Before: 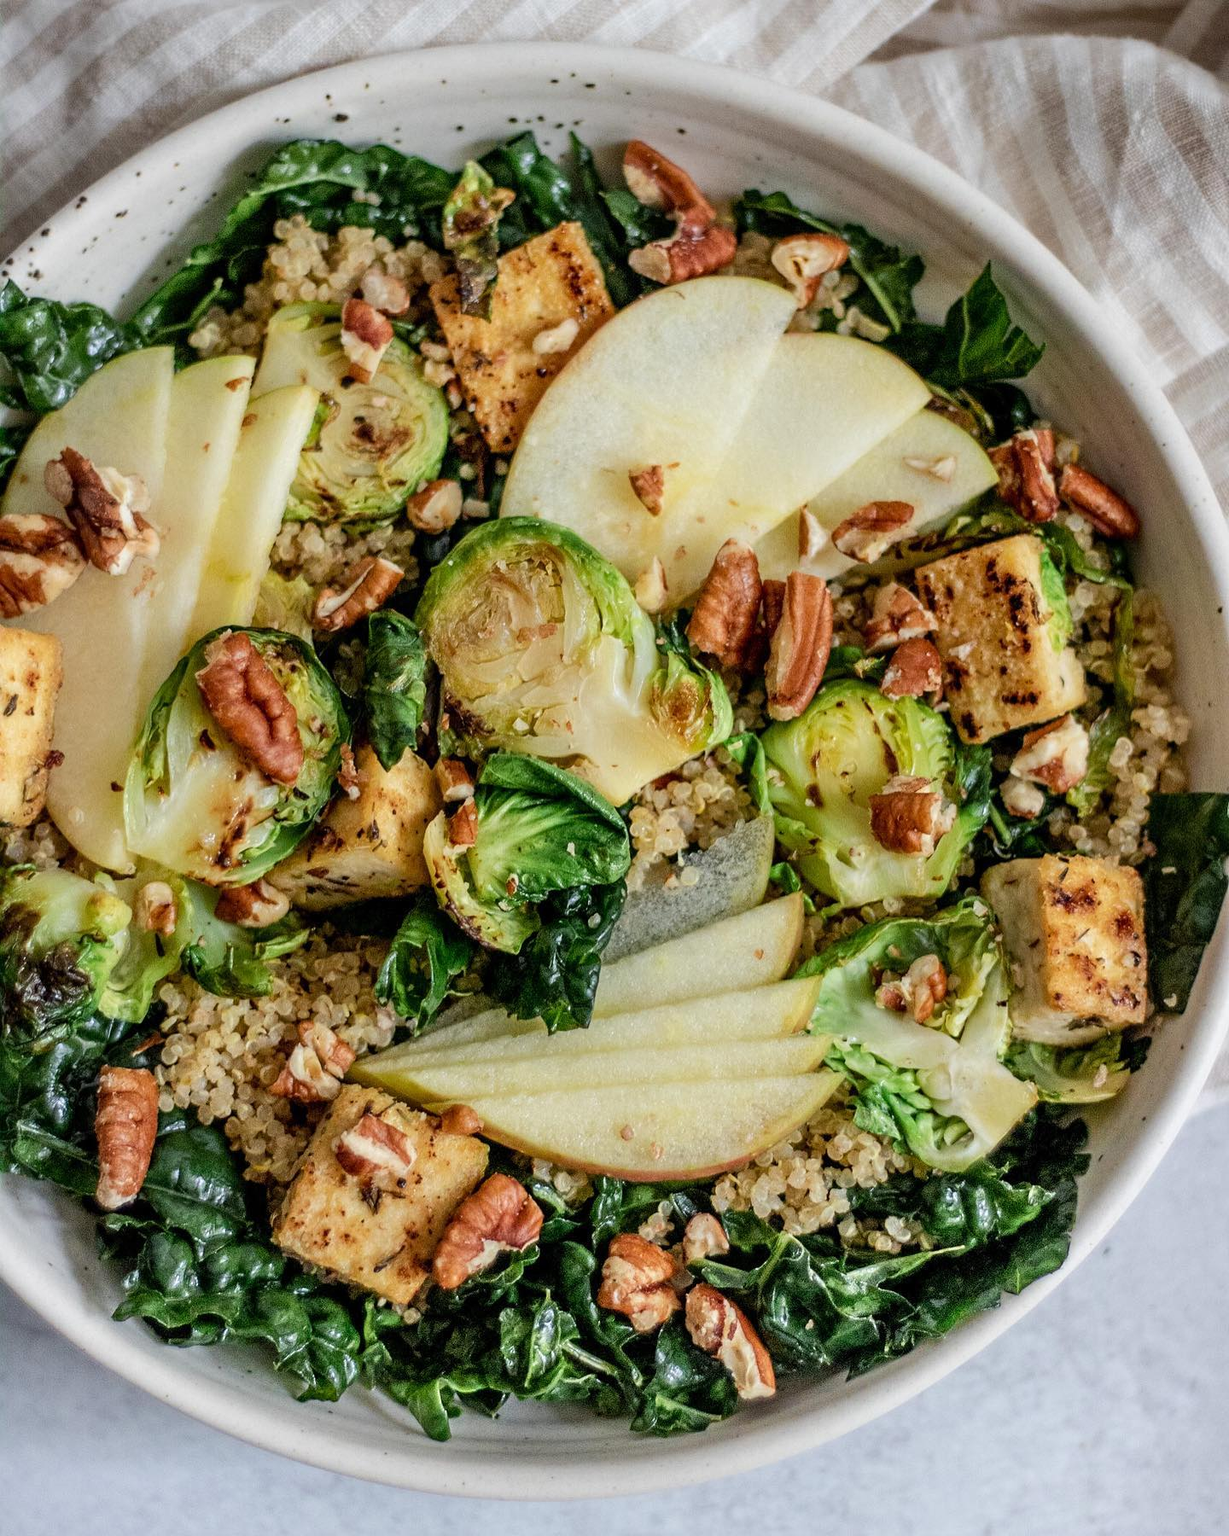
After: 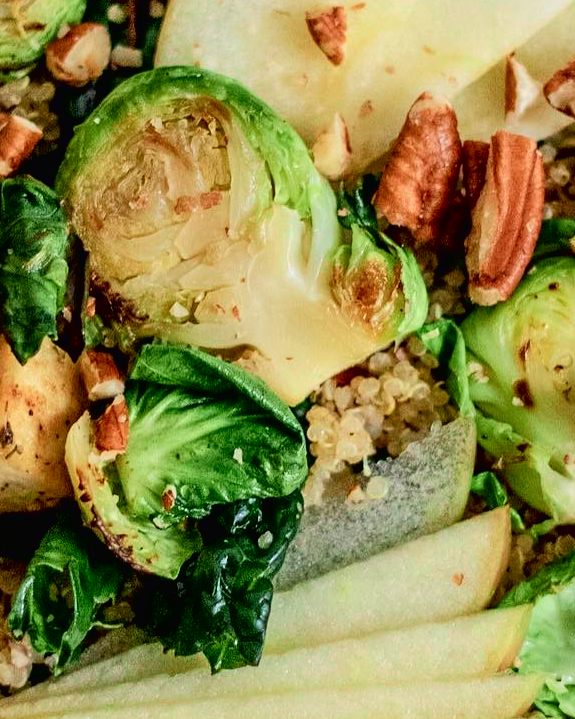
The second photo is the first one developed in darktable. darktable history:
crop: left 30%, top 30%, right 30%, bottom 30%
tone curve: curves: ch0 [(0, 0.013) (0.054, 0.018) (0.205, 0.191) (0.289, 0.292) (0.39, 0.424) (0.493, 0.551) (0.647, 0.752) (0.796, 0.887) (1, 0.998)]; ch1 [(0, 0) (0.371, 0.339) (0.477, 0.452) (0.494, 0.495) (0.501, 0.501) (0.51, 0.516) (0.54, 0.557) (0.572, 0.605) (0.66, 0.701) (0.783, 0.804) (1, 1)]; ch2 [(0, 0) (0.32, 0.281) (0.403, 0.399) (0.441, 0.428) (0.47, 0.469) (0.498, 0.496) (0.524, 0.543) (0.551, 0.579) (0.633, 0.665) (0.7, 0.711) (1, 1)], color space Lab, independent channels, preserve colors none
rgb curve: curves: ch0 [(0, 0) (0.175, 0.154) (0.785, 0.663) (1, 1)]
